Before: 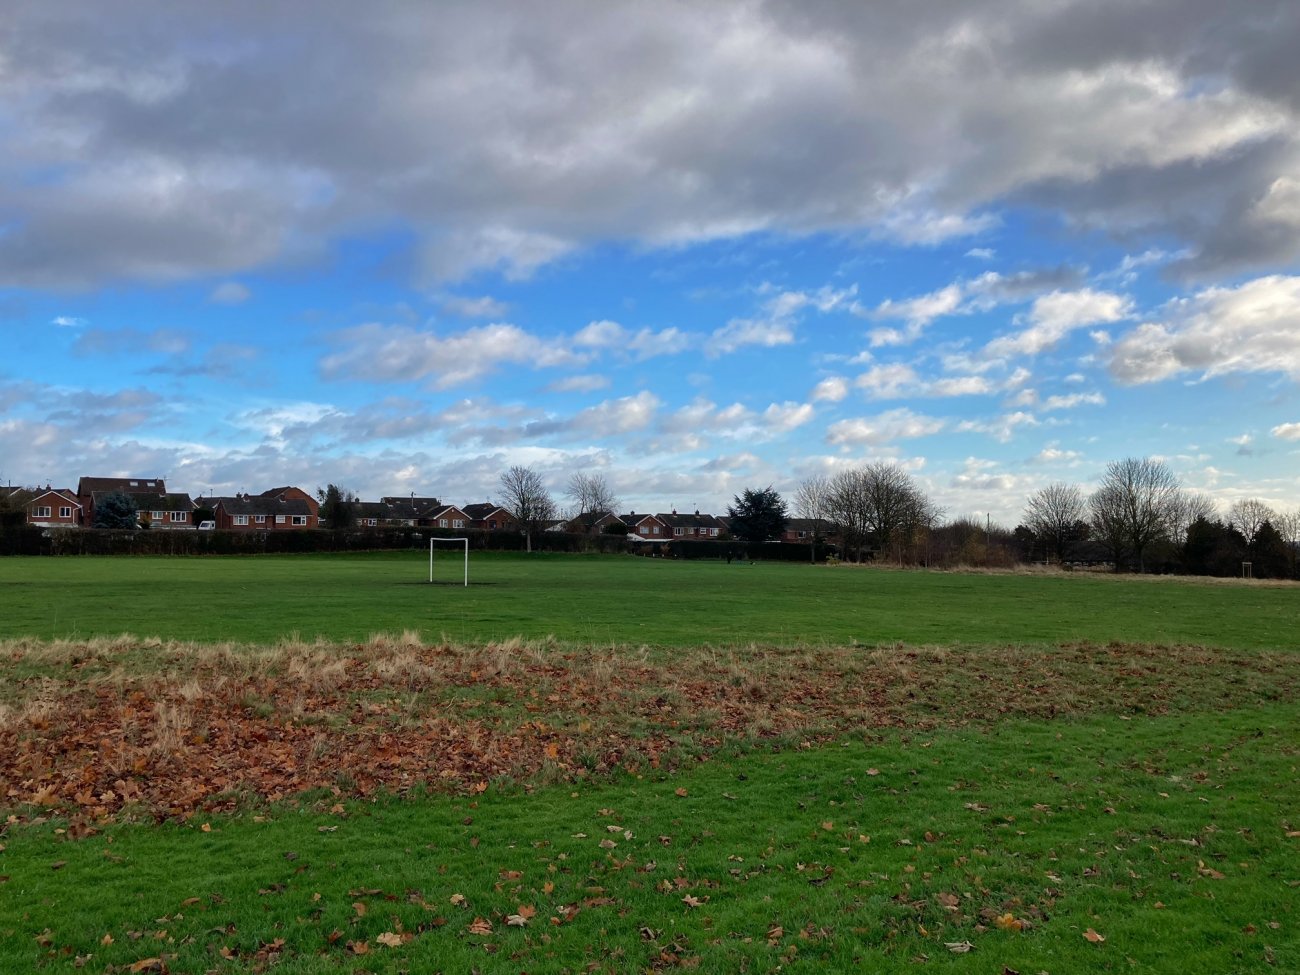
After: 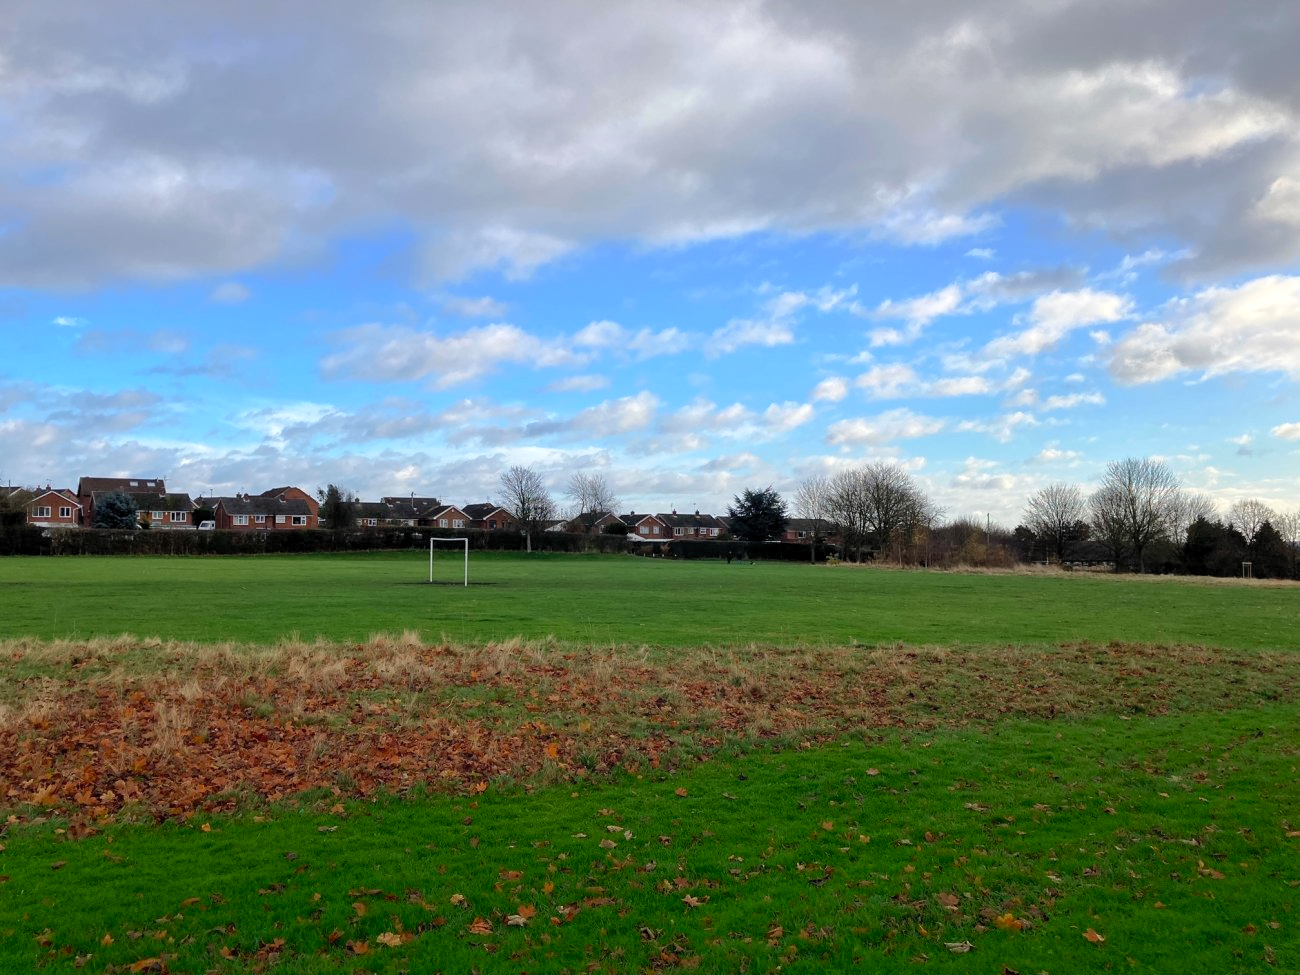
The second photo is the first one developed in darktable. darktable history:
exposure: black level correction 0.018, exposure 0.058 EV
surface blur: radius 21
shadows and highlights: radius 122.28, shadows -81.53, highlights 52.48, highlights color adjustment 52%, soften with gaussian
contrast brightness saturation: contrast 0.12, brightness 0.17, saturation 0.07
tone curve: curves: ch0 [(0, 0) (0.48, 0.504) (0.746, 0.705) (1, 1)], color space Lab, linked channels
